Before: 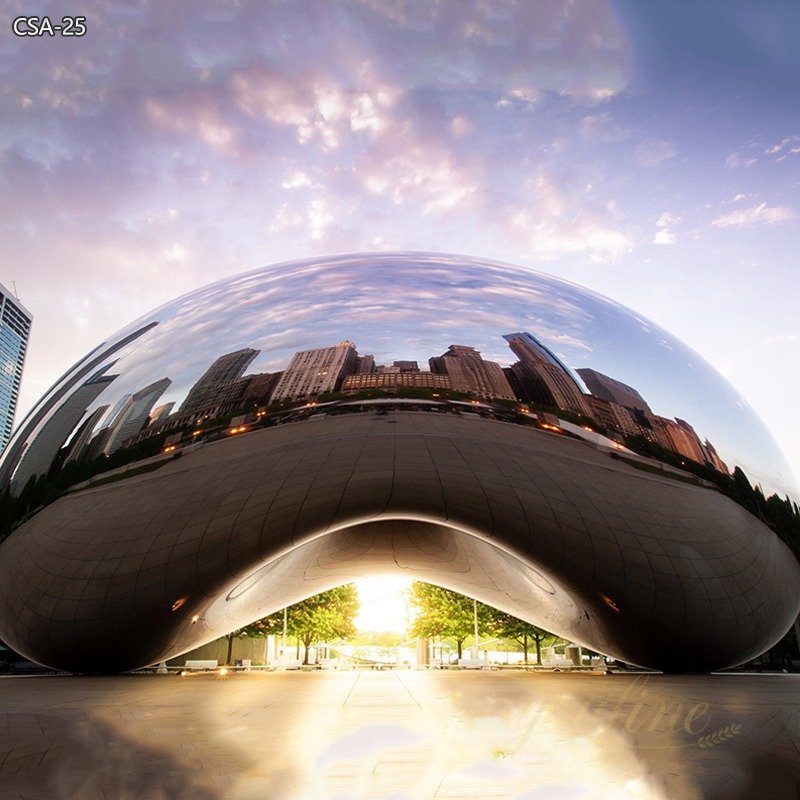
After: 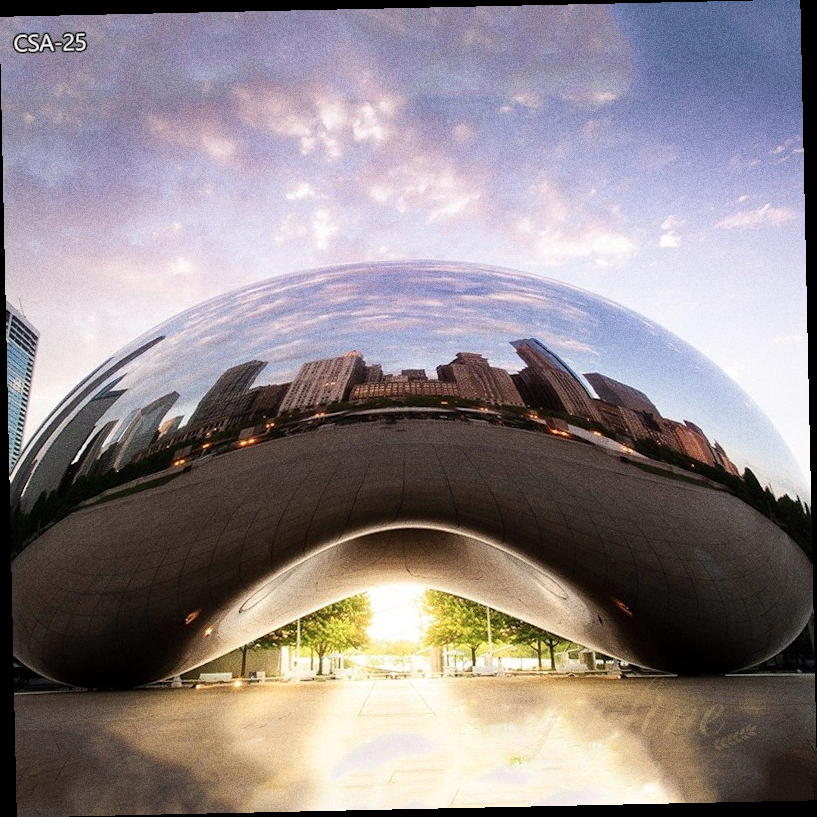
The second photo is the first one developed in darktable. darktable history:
rotate and perspective: rotation -1.24°, automatic cropping off
color zones: curves: ch0 [(0, 0.5) (0.143, 0.52) (0.286, 0.5) (0.429, 0.5) (0.571, 0.5) (0.714, 0.5) (0.857, 0.5) (1, 0.5)]; ch1 [(0, 0.489) (0.155, 0.45) (0.286, 0.466) (0.429, 0.5) (0.571, 0.5) (0.714, 0.5) (0.857, 0.5) (1, 0.489)]
grain: coarseness 0.09 ISO, strength 40%
